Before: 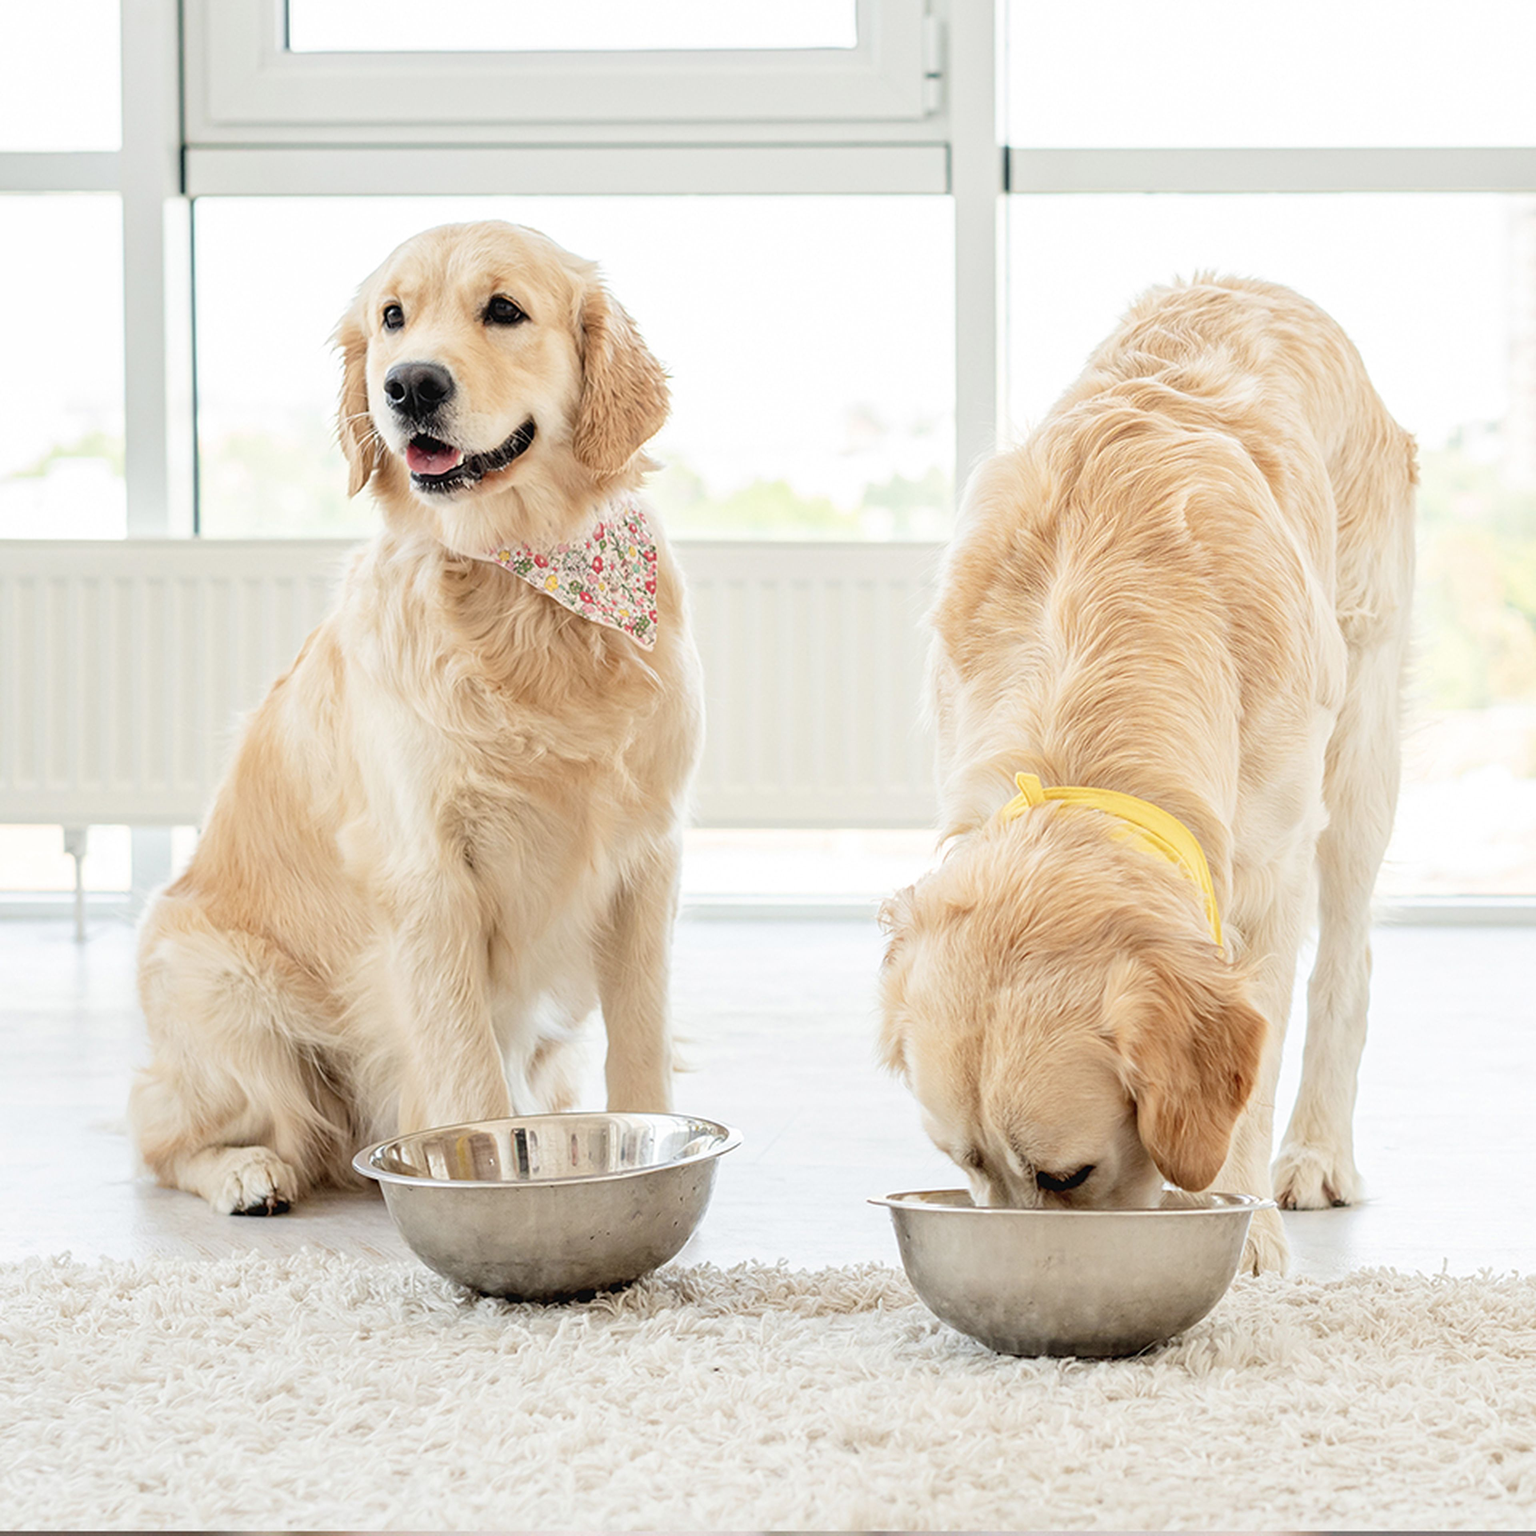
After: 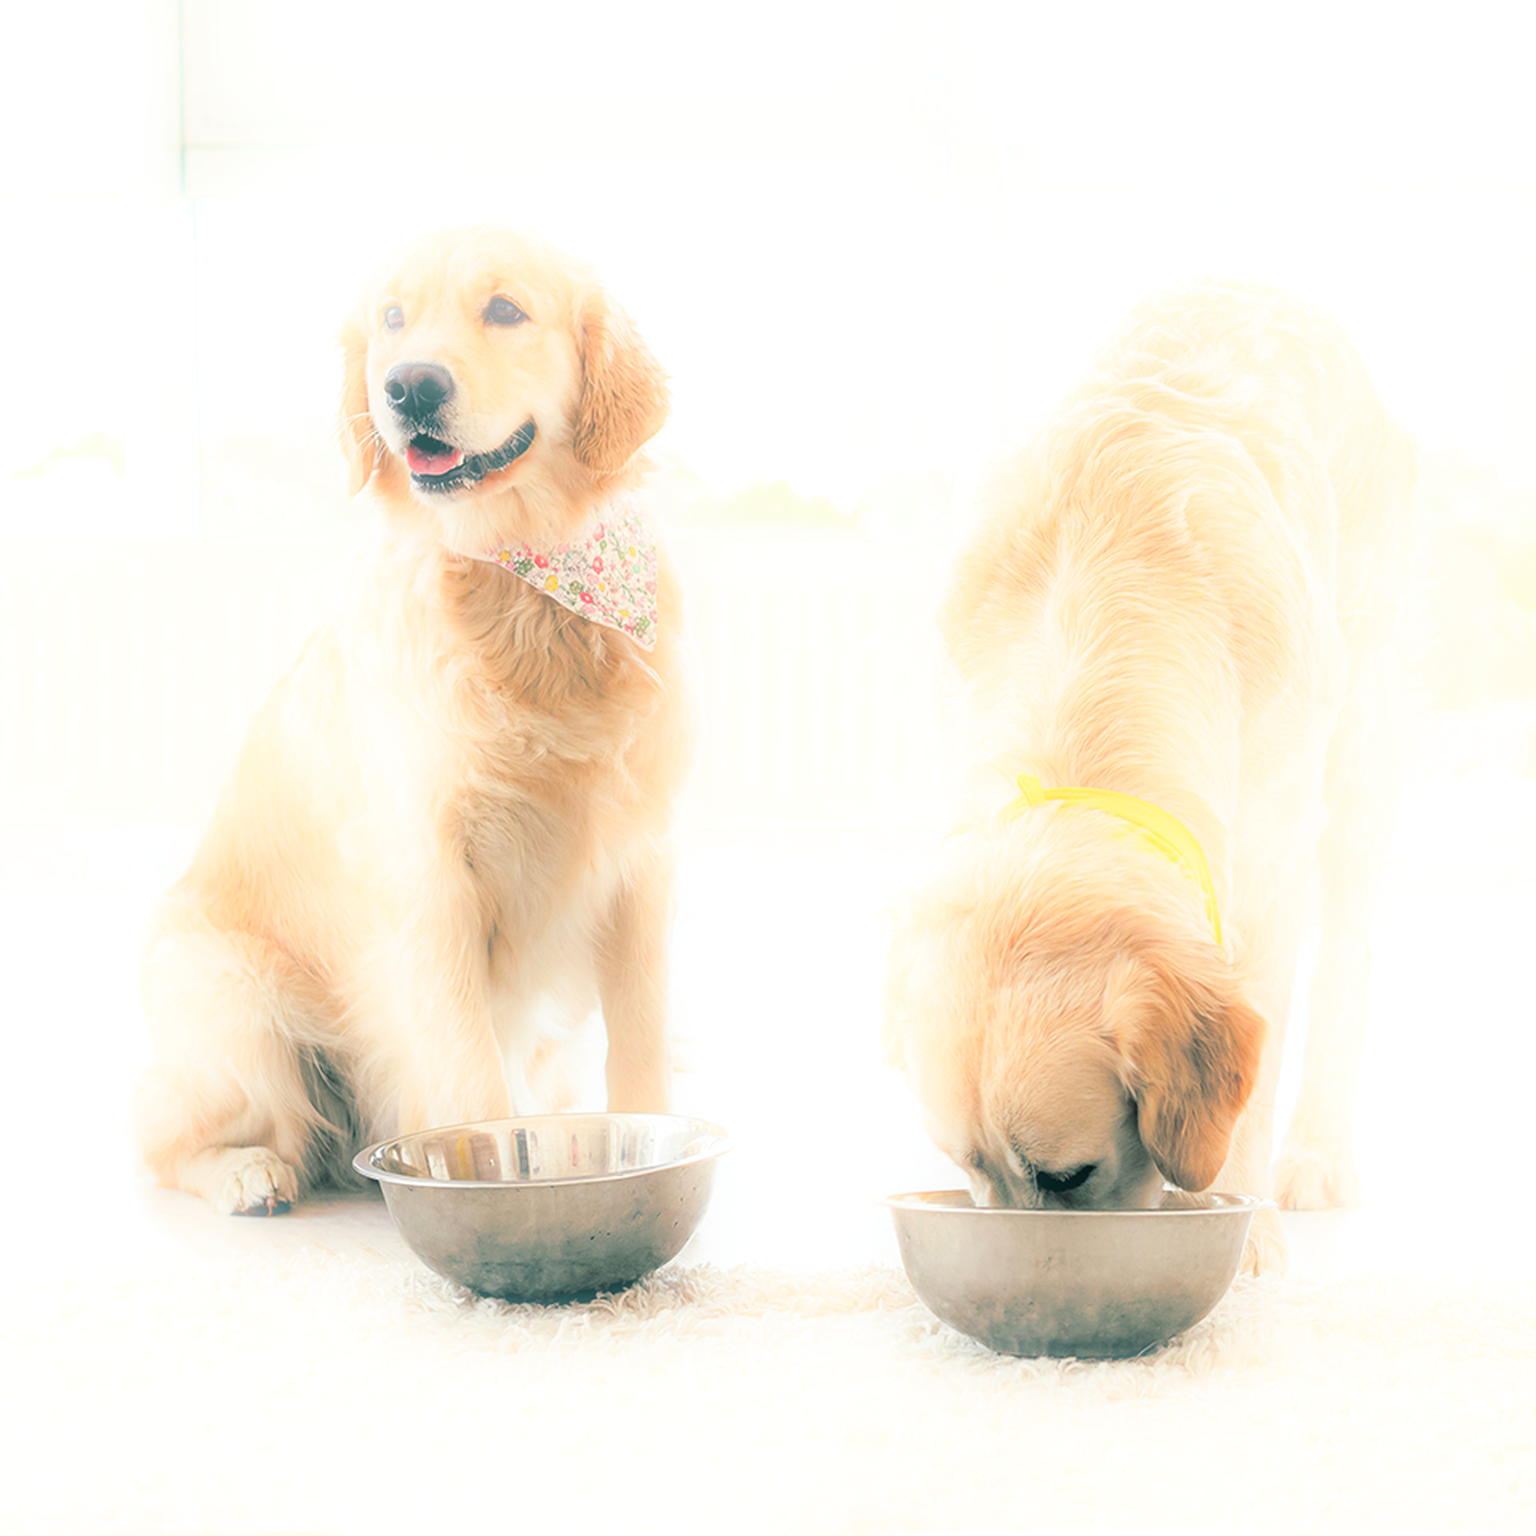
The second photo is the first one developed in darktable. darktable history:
bloom: on, module defaults
split-toning: shadows › hue 186.43°, highlights › hue 49.29°, compress 30.29%
